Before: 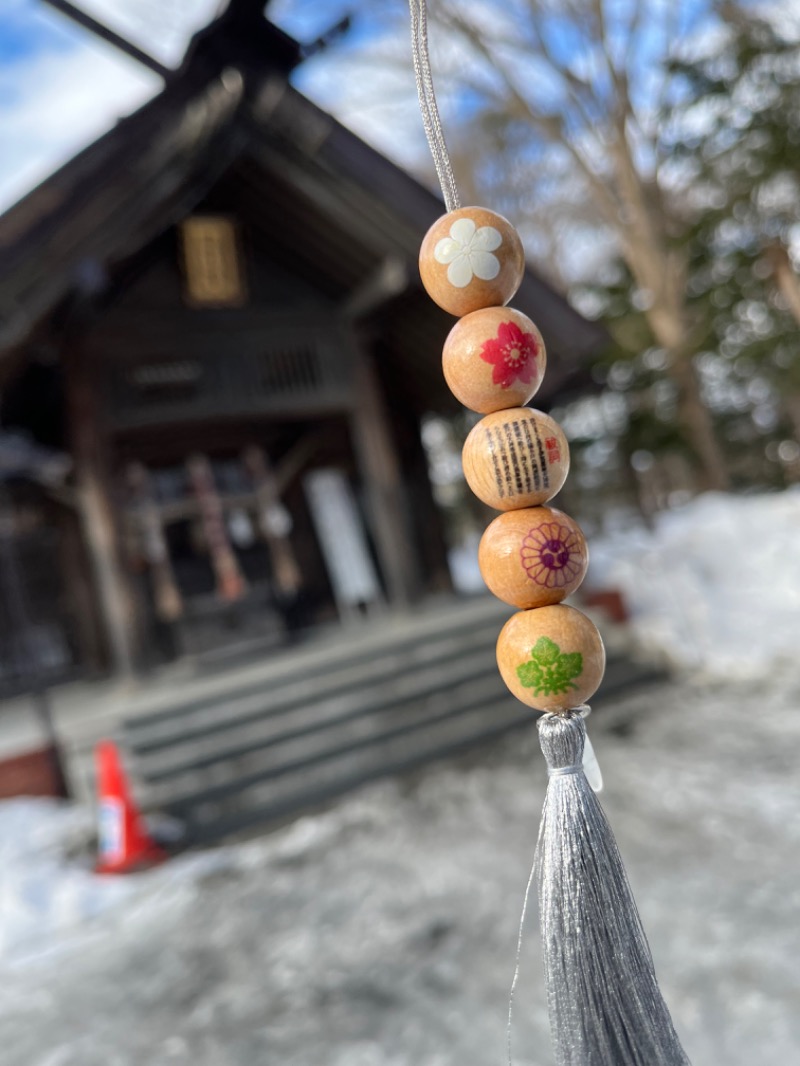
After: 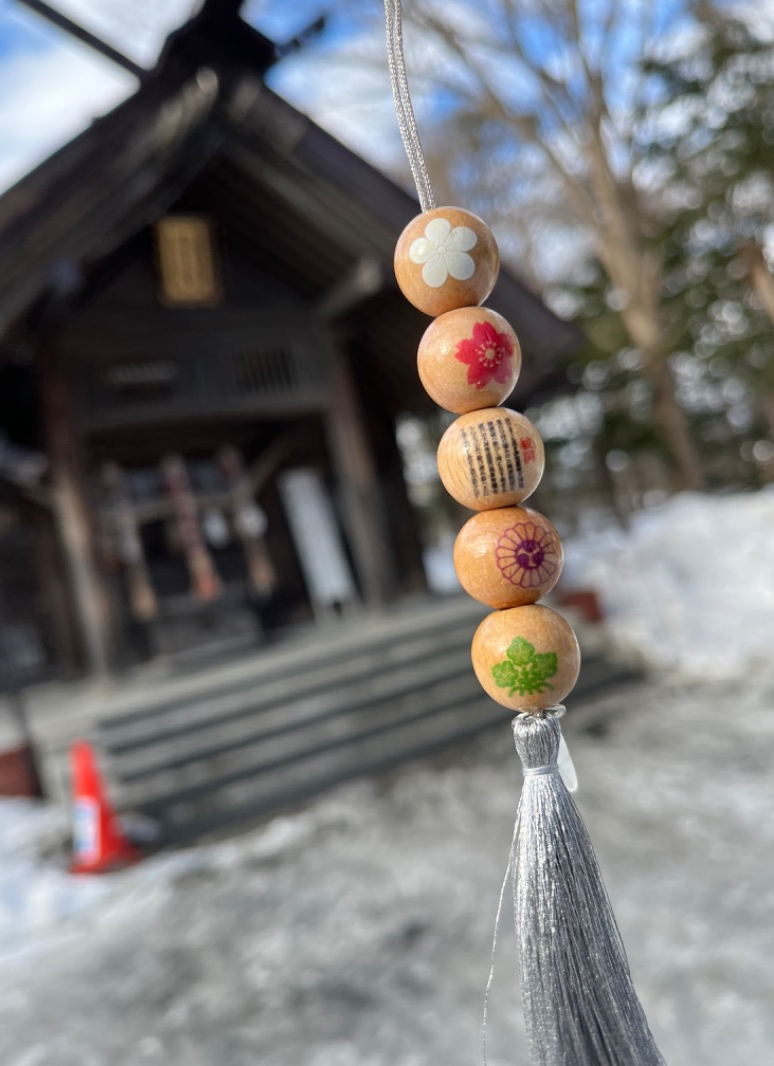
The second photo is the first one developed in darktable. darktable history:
crop and rotate: left 3.2%
